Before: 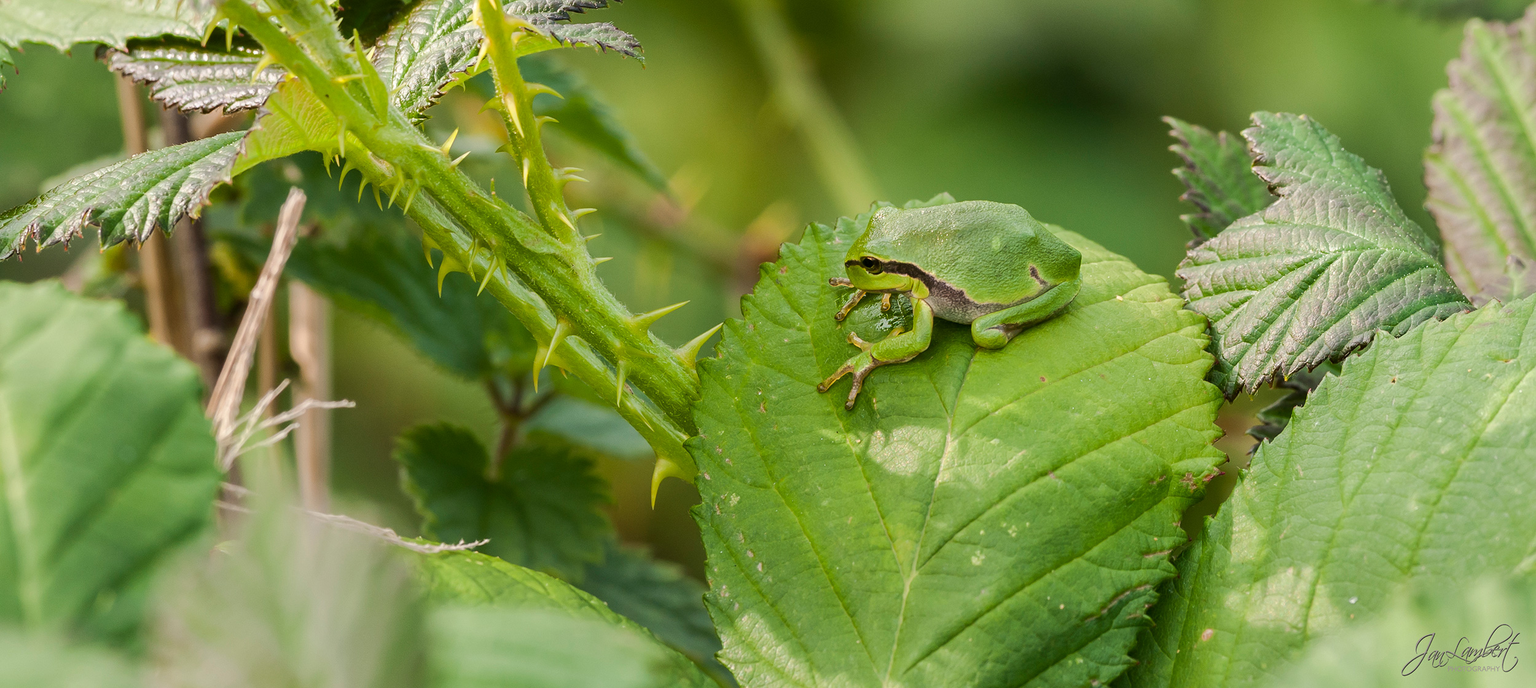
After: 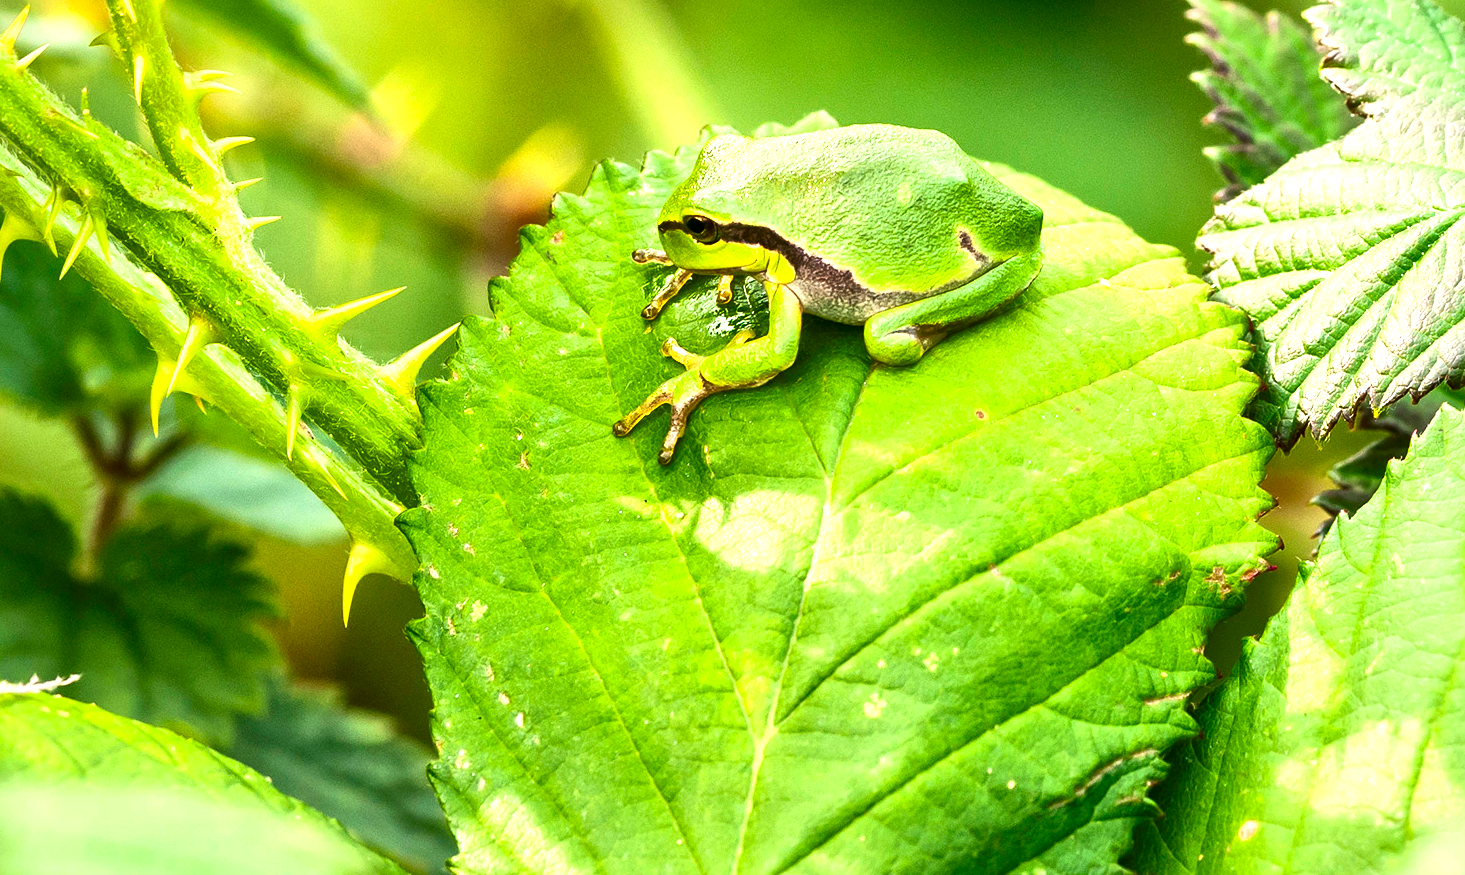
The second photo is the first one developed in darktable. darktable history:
exposure: black level correction 0, exposure 1.102 EV, compensate highlight preservation false
crop and rotate: left 28.71%, top 18.085%, right 12.653%, bottom 3.634%
contrast brightness saturation: contrast 0.164, saturation 0.316
local contrast: mode bilateral grid, contrast 71, coarseness 76, detail 181%, midtone range 0.2
